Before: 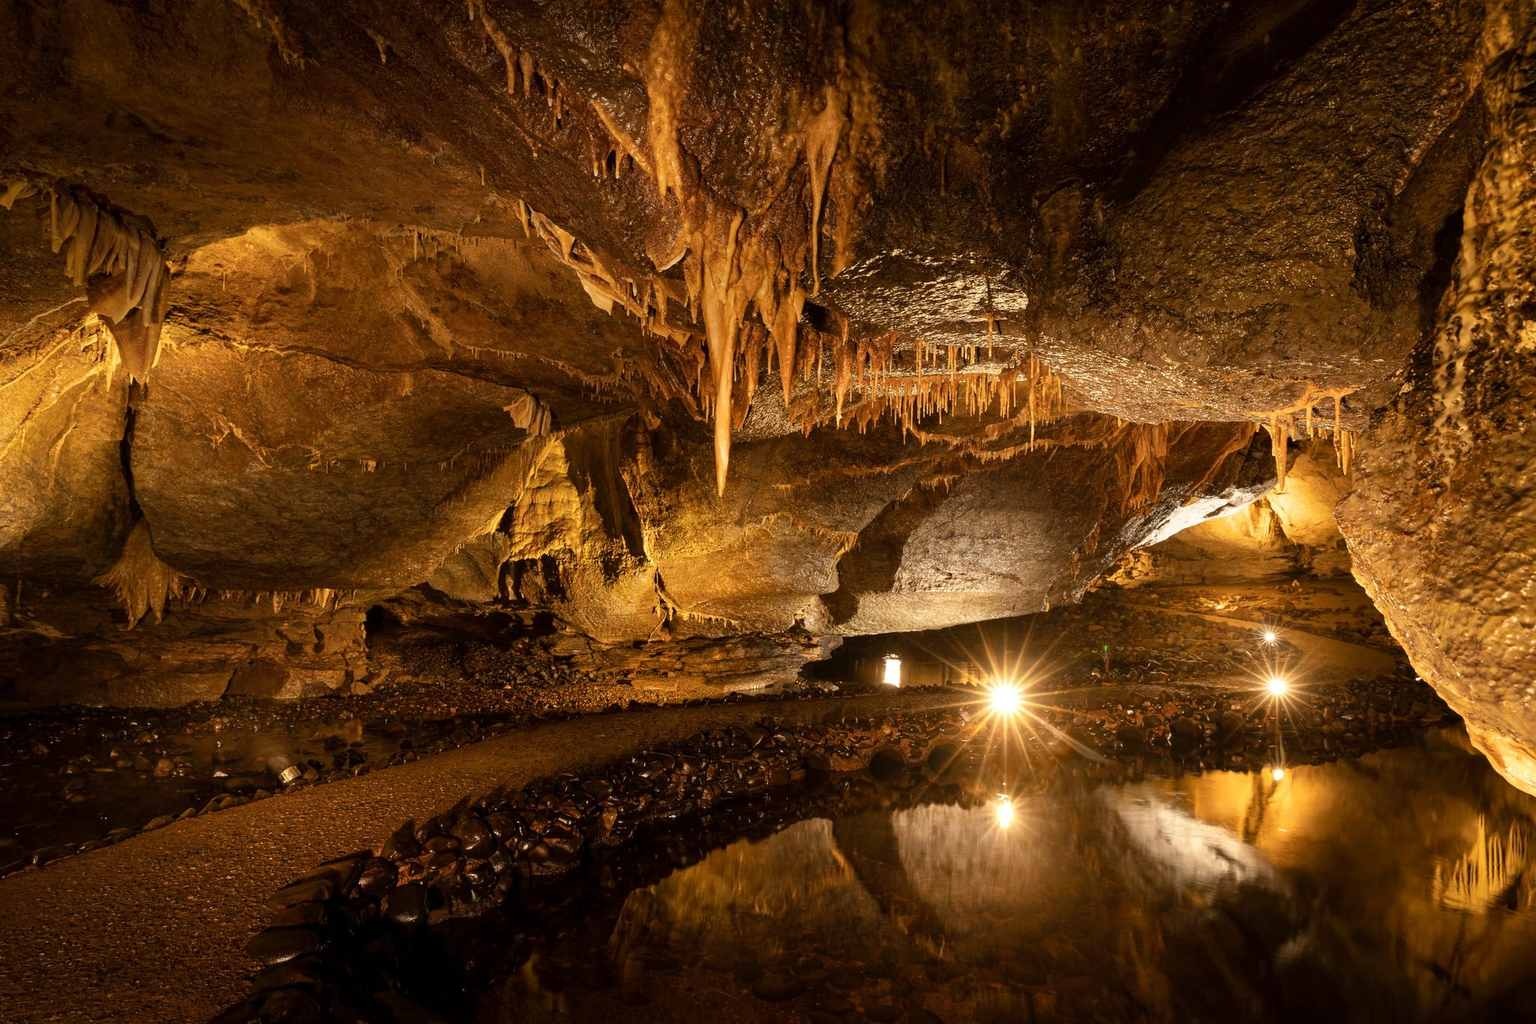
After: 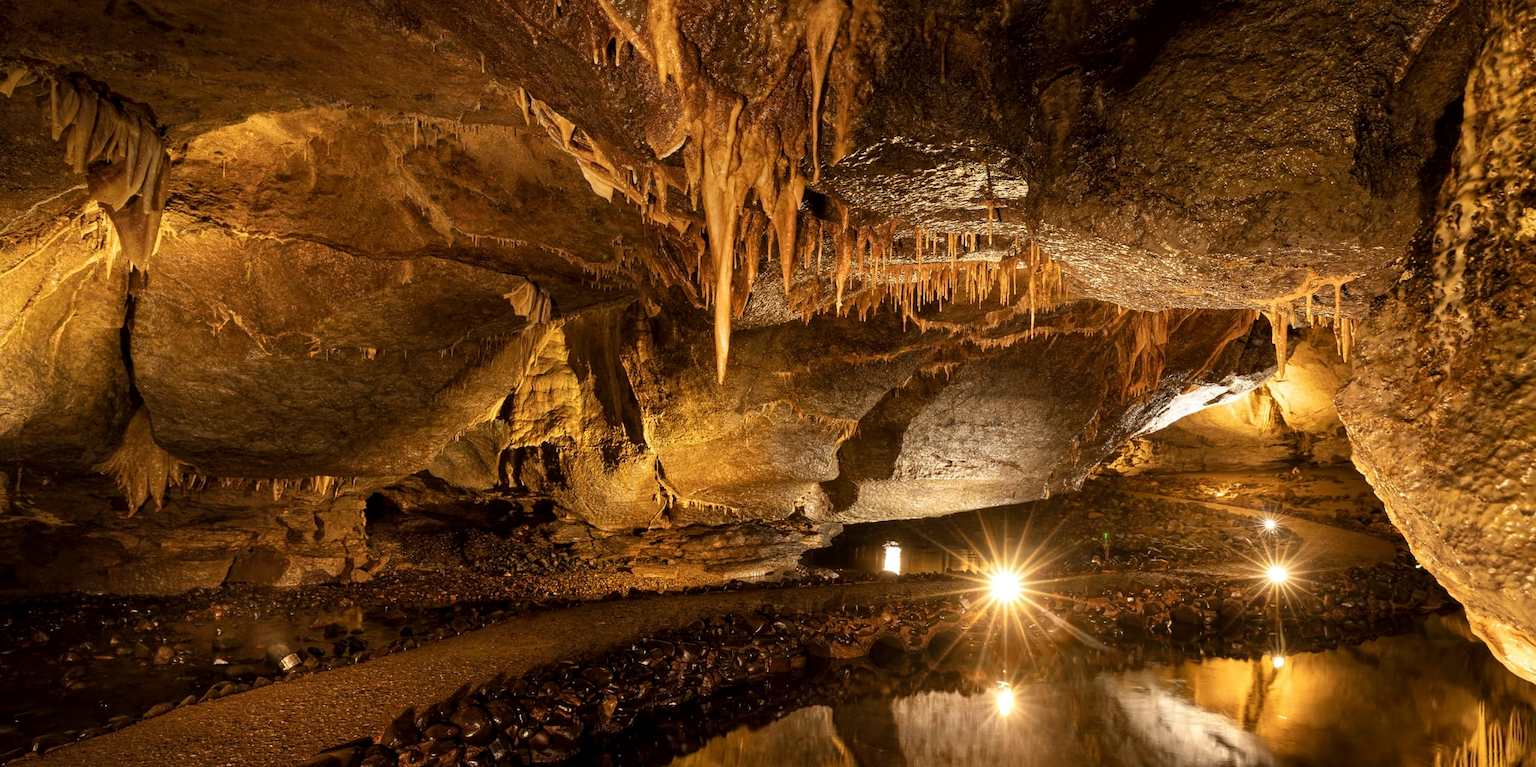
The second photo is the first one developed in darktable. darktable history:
crop: top 11.038%, bottom 13.962%
white balance: red 0.988, blue 1.017
local contrast: highlights 100%, shadows 100%, detail 120%, midtone range 0.2
